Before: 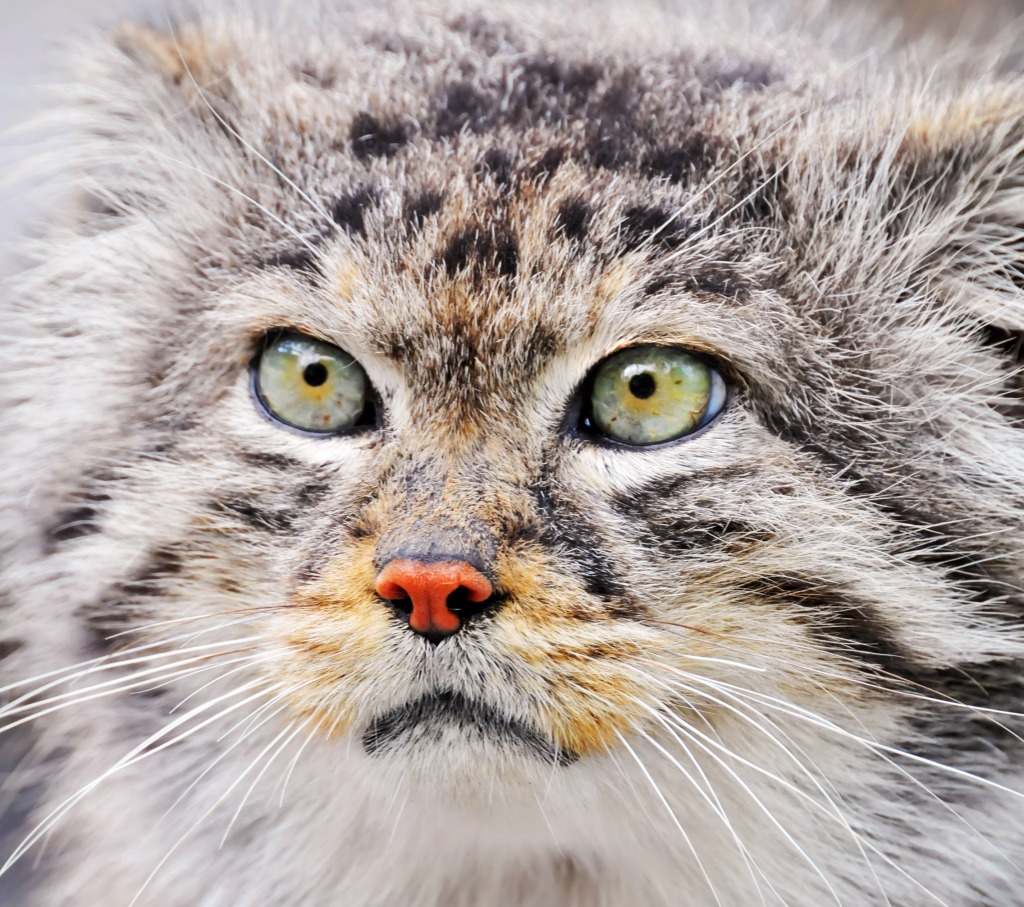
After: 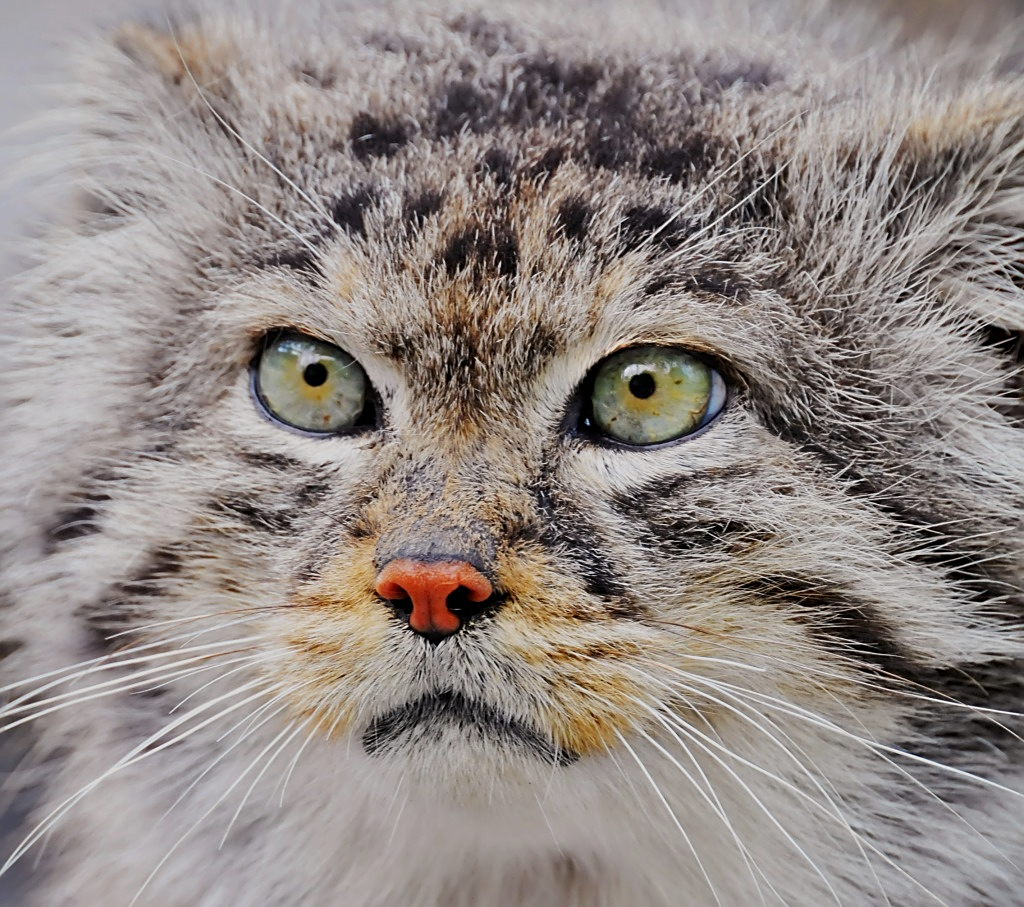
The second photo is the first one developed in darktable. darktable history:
sharpen: on, module defaults
exposure: exposure -0.582 EV, compensate highlight preservation false
